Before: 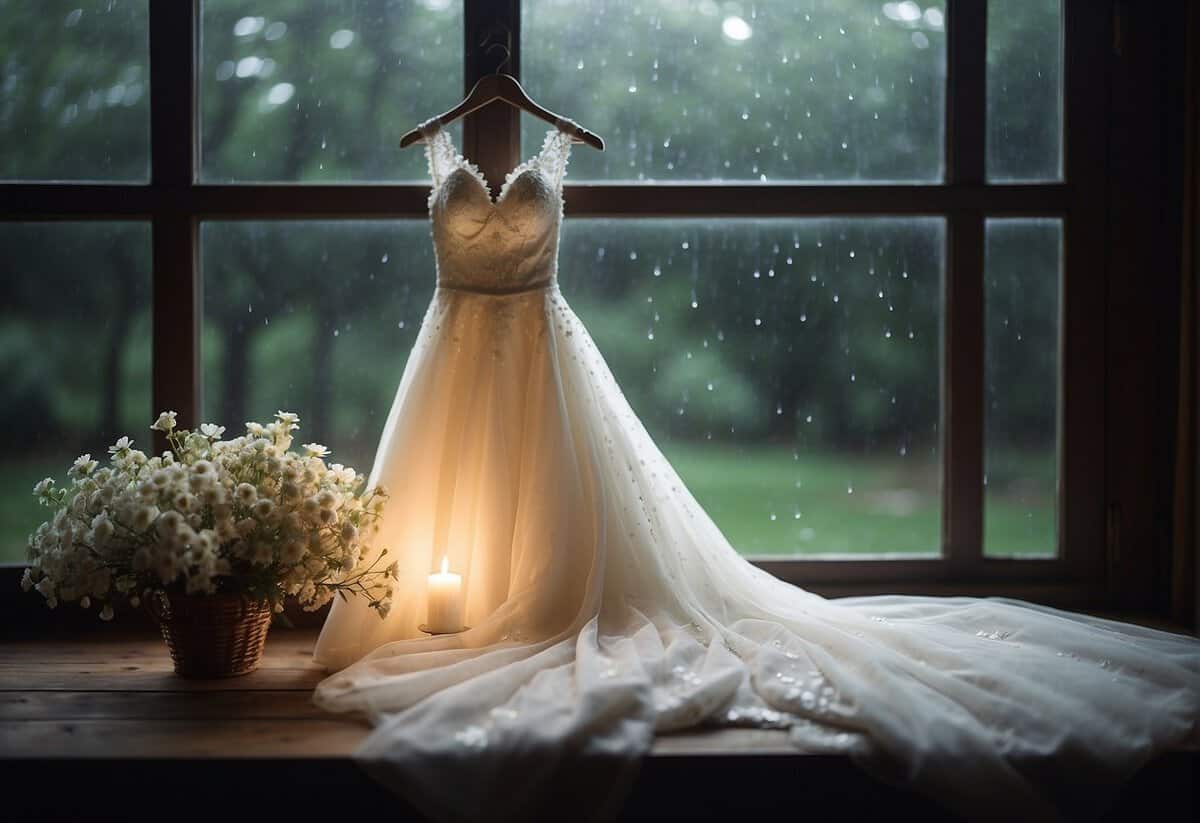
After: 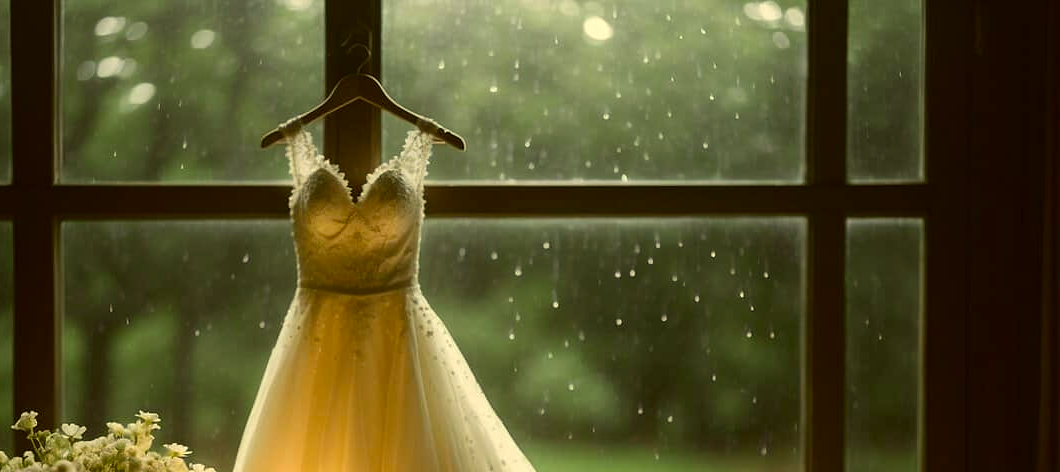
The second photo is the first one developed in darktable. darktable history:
crop and rotate: left 11.647%, bottom 42.609%
color correction: highlights a* 0.121, highlights b* 29.69, shadows a* -0.286, shadows b* 21.32
